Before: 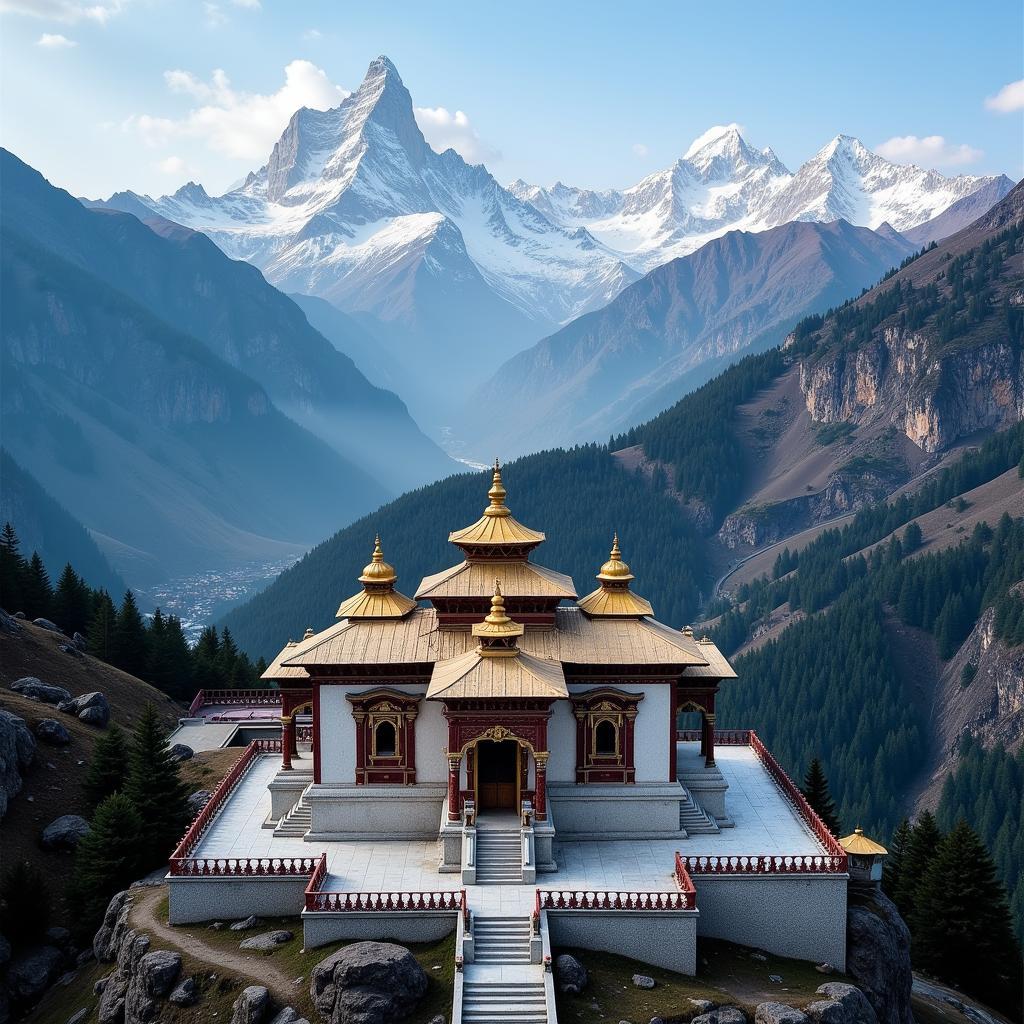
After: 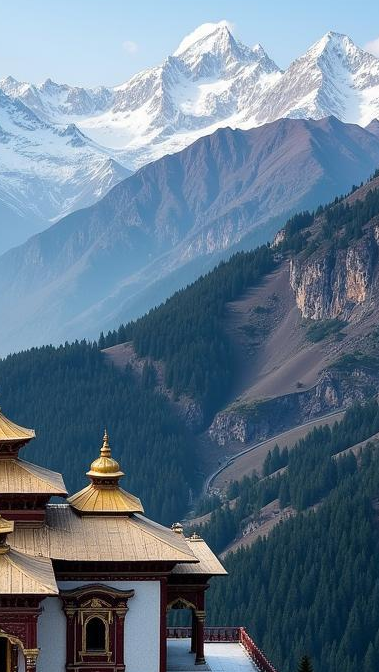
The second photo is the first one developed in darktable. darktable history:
crop and rotate: left 49.885%, top 10.107%, right 13.089%, bottom 24.259%
